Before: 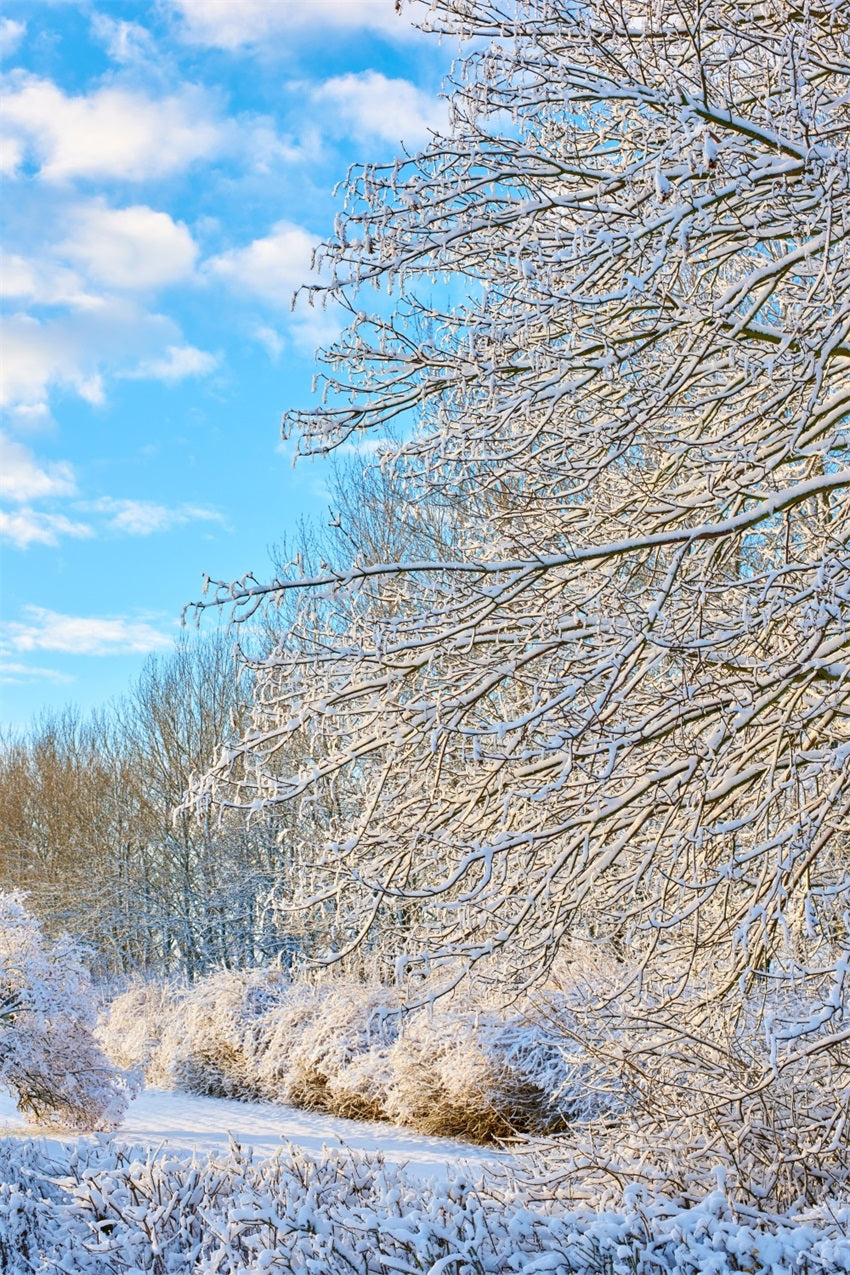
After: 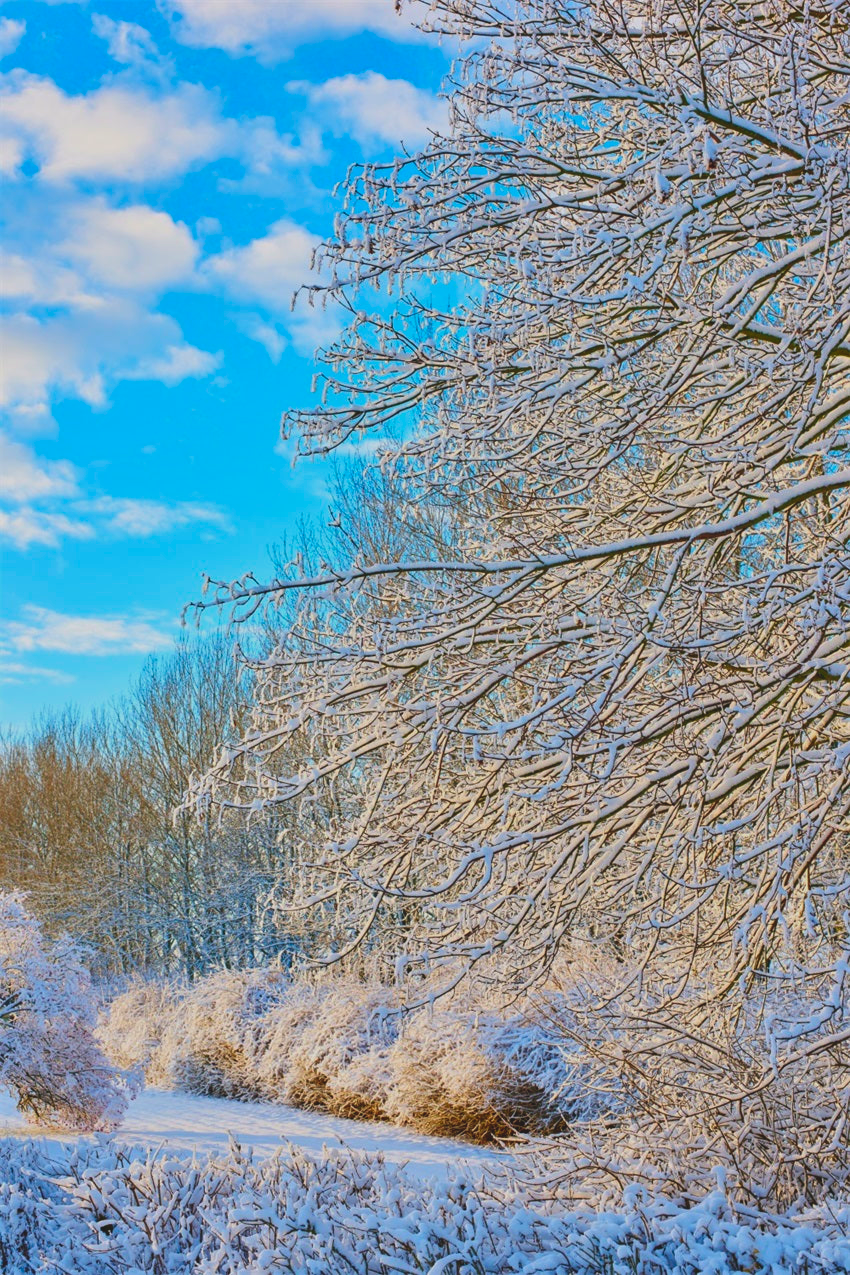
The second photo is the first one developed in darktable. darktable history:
color contrast: green-magenta contrast 1.69, blue-yellow contrast 1.49
exposure: black level correction -0.015, exposure -0.5 EV, compensate highlight preservation false
